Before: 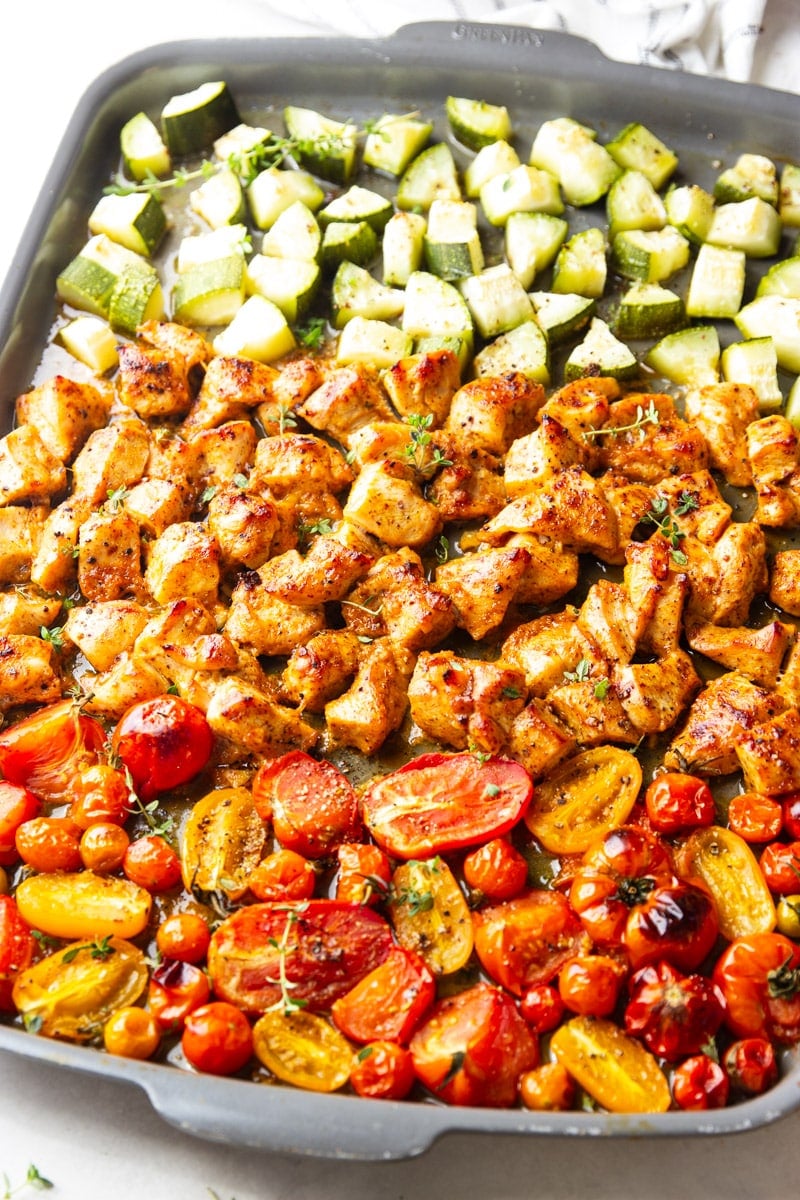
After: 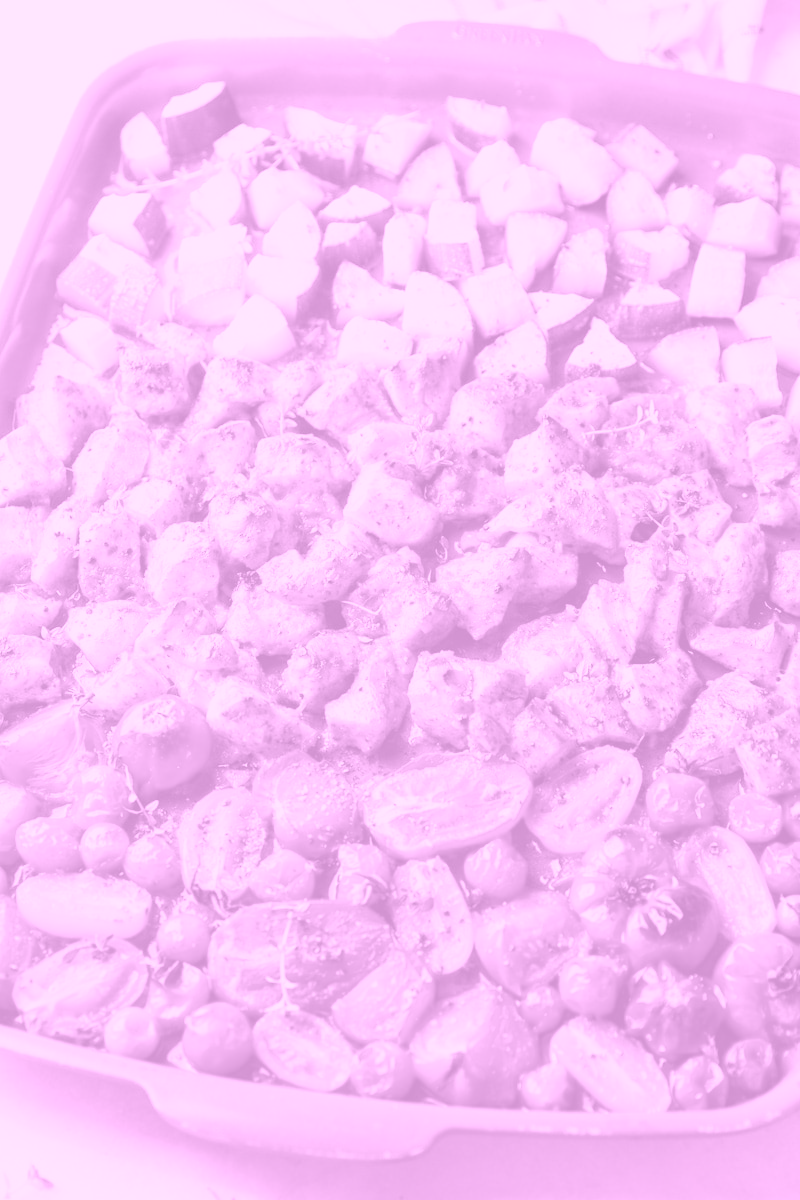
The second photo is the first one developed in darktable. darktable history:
color balance rgb: perceptual saturation grading › global saturation 30%, global vibrance 20%
colorize: hue 331.2°, saturation 75%, source mix 30.28%, lightness 70.52%, version 1
contrast brightness saturation: contrast 0.04, saturation 0.16
